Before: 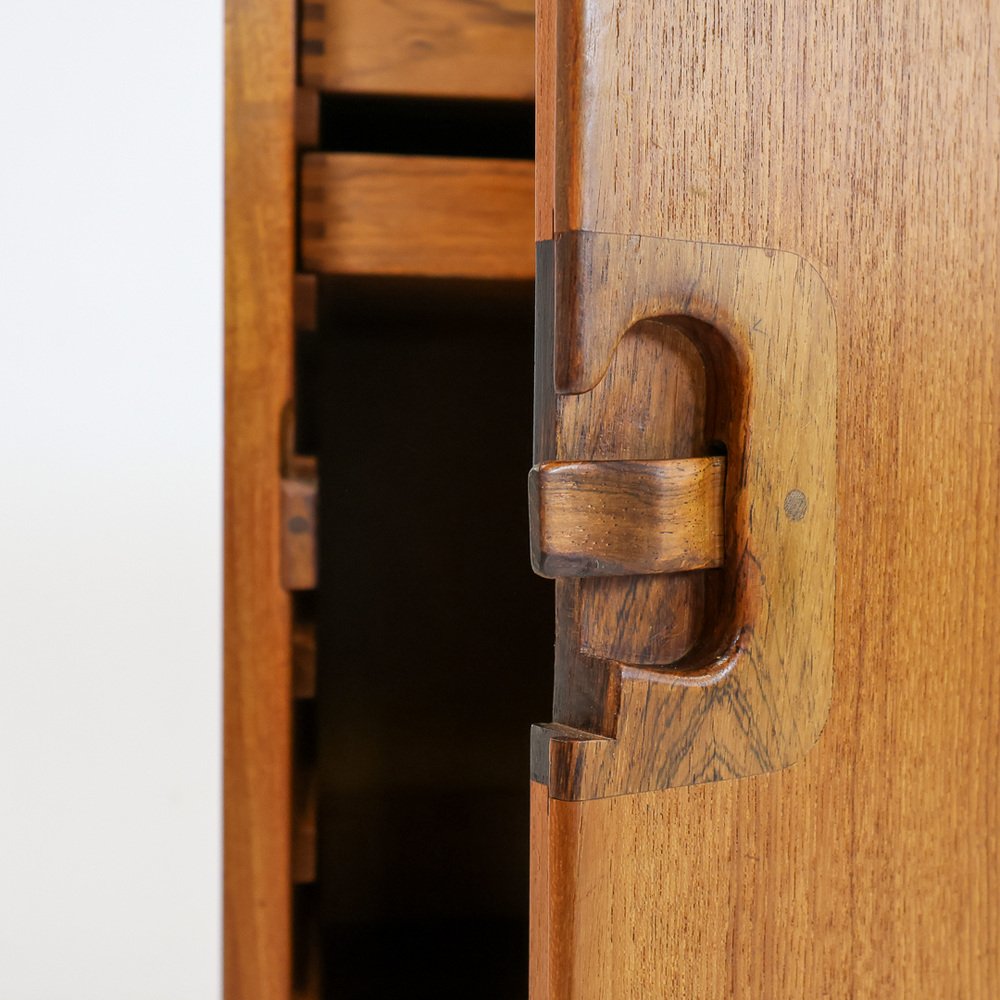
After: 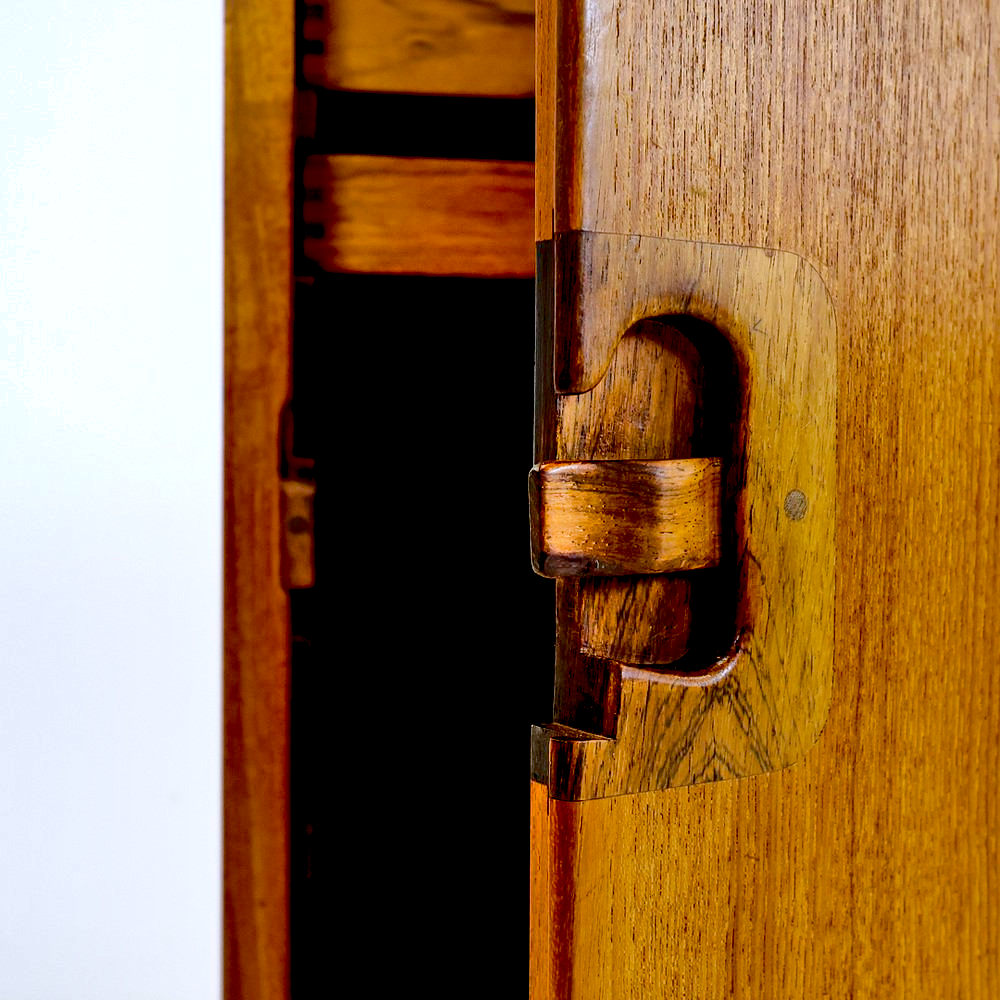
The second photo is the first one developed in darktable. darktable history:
color balance rgb: highlights gain › luminance 16.435%, highlights gain › chroma 2.925%, highlights gain › hue 261.27°, perceptual saturation grading › global saturation 19.731%, global vibrance 14.327%
tone curve: curves: ch0 [(0, 0) (0.224, 0.12) (0.375, 0.296) (0.528, 0.472) (0.681, 0.634) (0.8, 0.766) (0.873, 0.877) (1, 1)], color space Lab, independent channels, preserve colors none
exposure: black level correction 0.056, exposure -0.034 EV, compensate exposure bias true, compensate highlight preservation false
shadows and highlights: soften with gaussian
